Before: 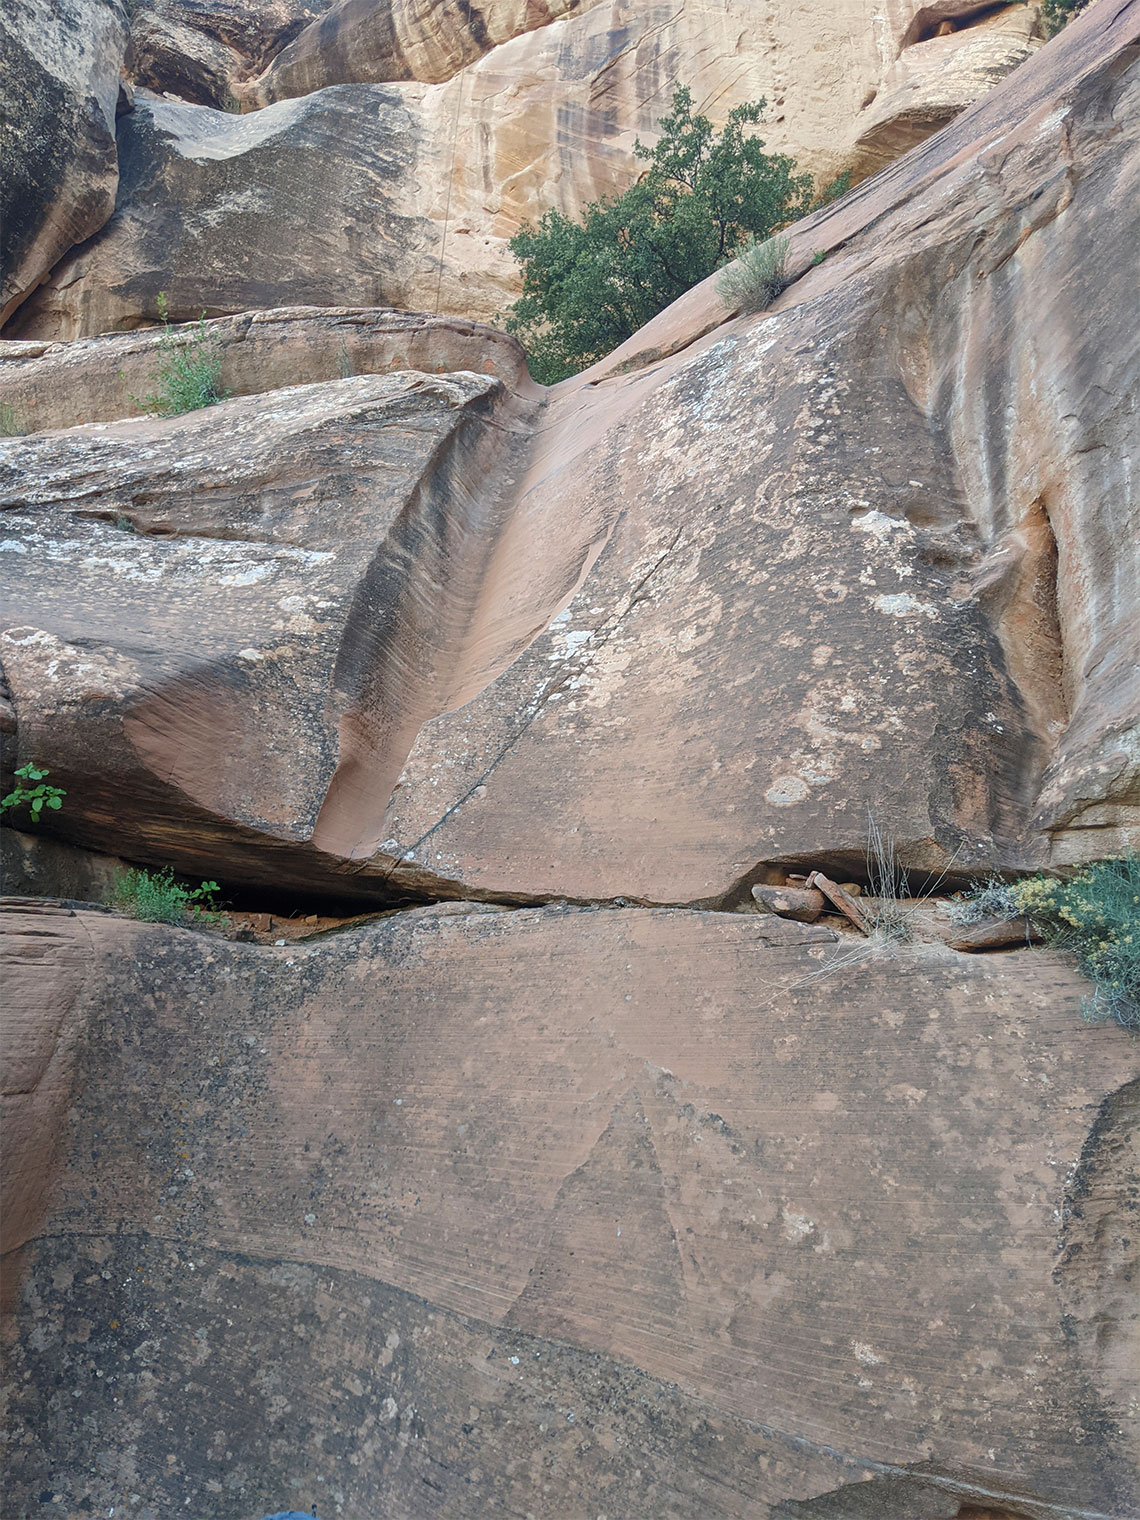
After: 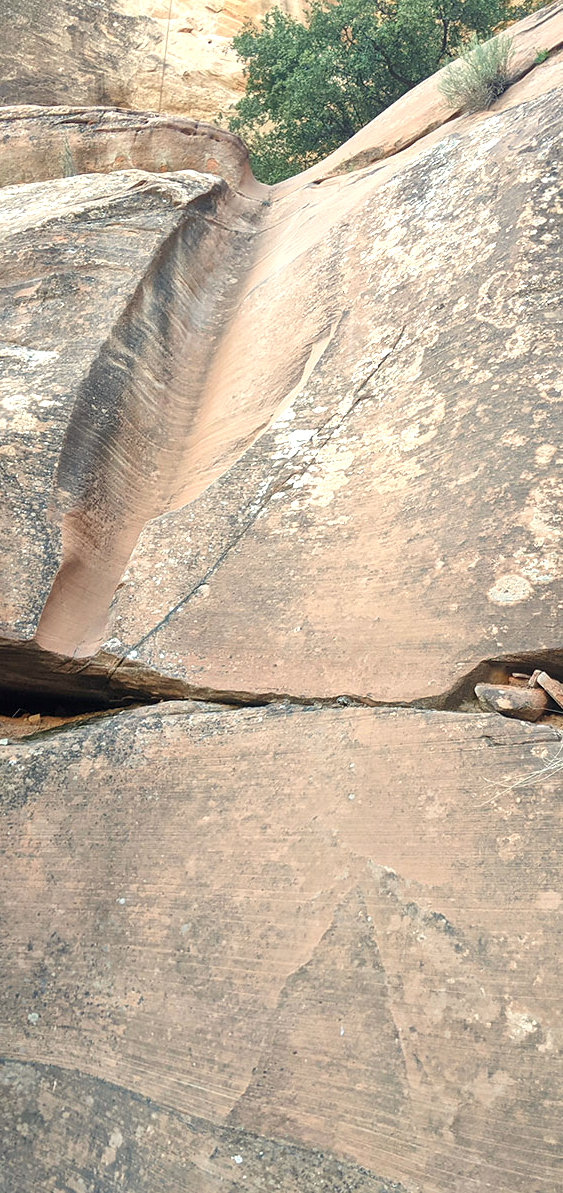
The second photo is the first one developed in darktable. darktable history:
crop and rotate: angle 0.02°, left 24.353%, top 13.219%, right 26.156%, bottom 8.224%
local contrast: mode bilateral grid, contrast 10, coarseness 25, detail 115%, midtone range 0.2
white balance: red 1.029, blue 0.92
exposure: black level correction 0, exposure 0.7 EV, compensate exposure bias true, compensate highlight preservation false
